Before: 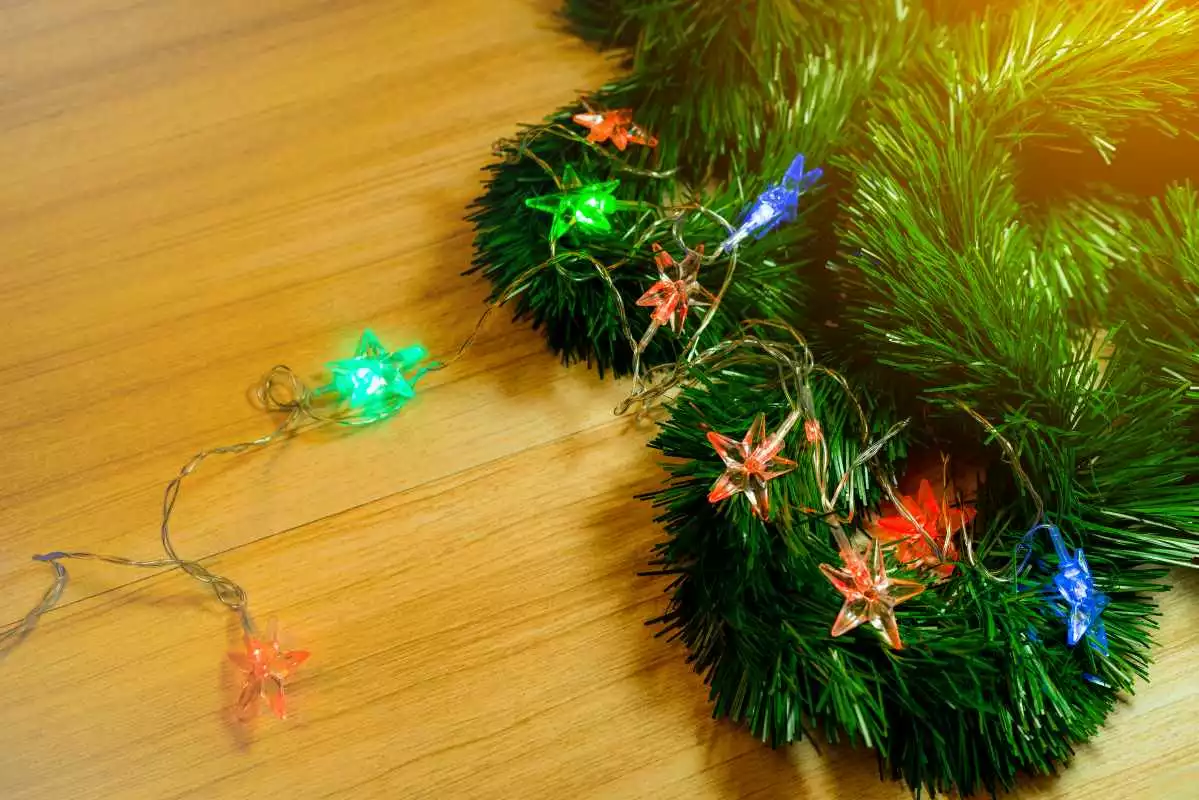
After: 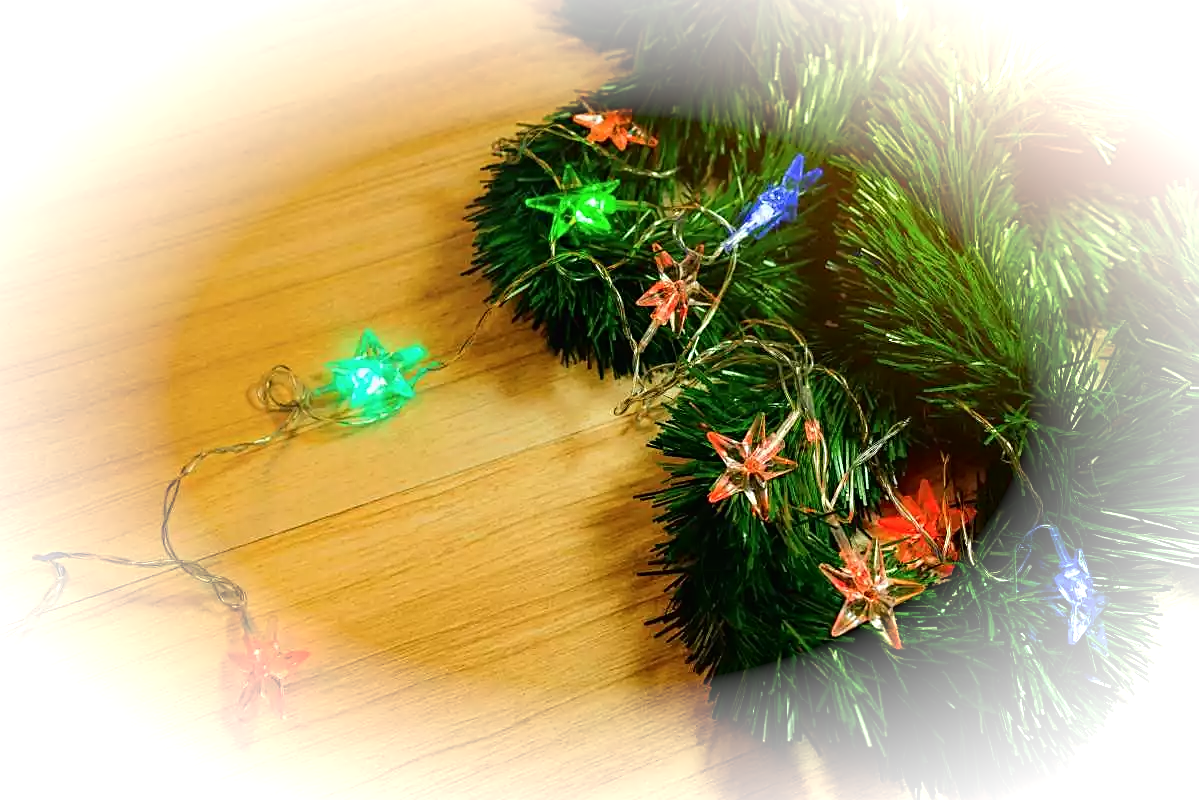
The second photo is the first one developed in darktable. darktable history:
sharpen: on, module defaults
vignetting: fall-off start 71.34%, brightness 0.989, saturation -0.494, width/height ratio 1.333
tone curve: curves: ch0 [(0, 0.008) (0.083, 0.073) (0.28, 0.286) (0.528, 0.559) (0.961, 0.966) (1, 1)], color space Lab, independent channels, preserve colors none
